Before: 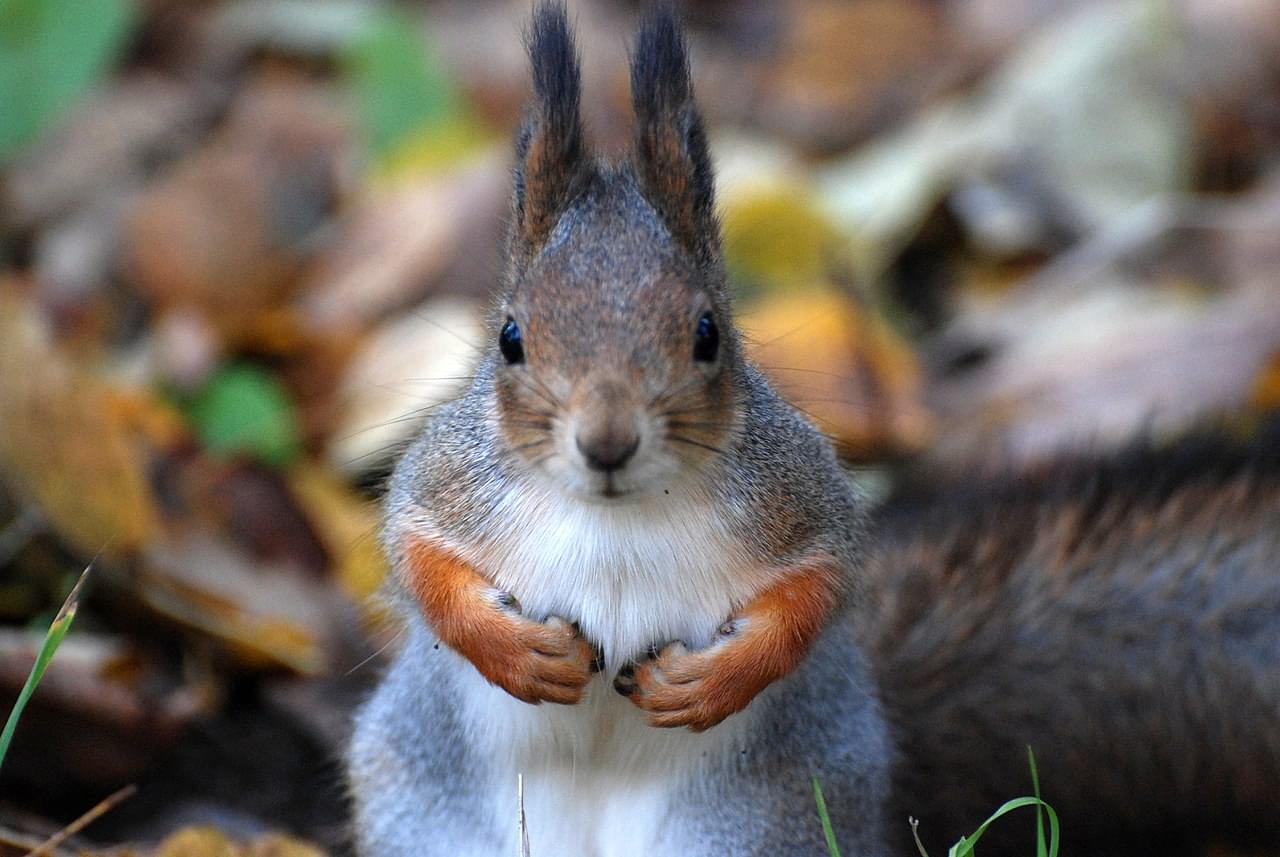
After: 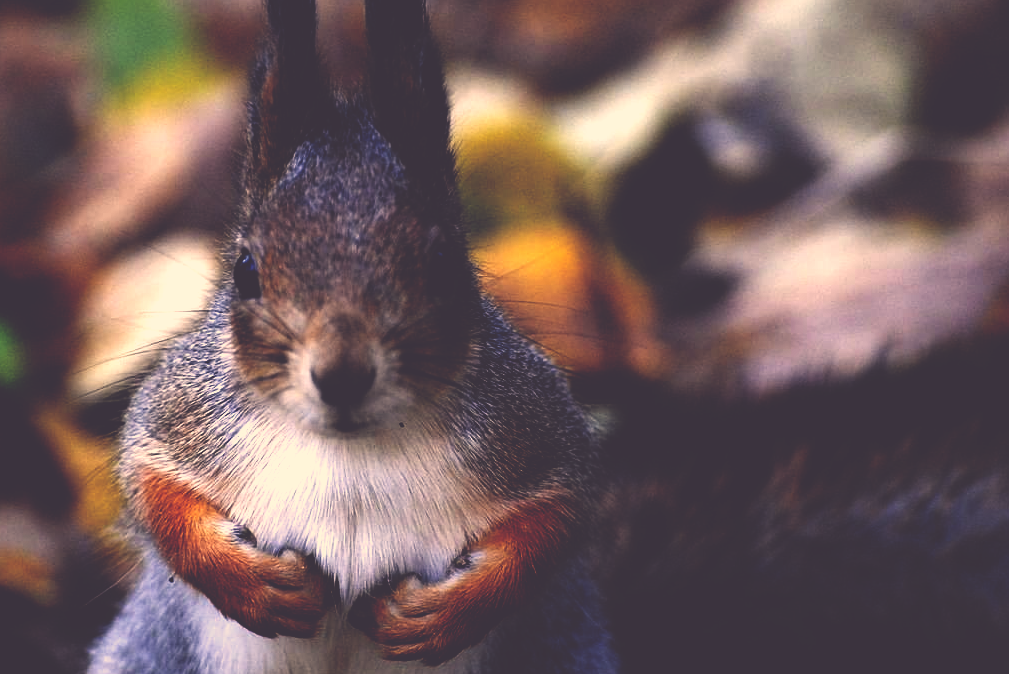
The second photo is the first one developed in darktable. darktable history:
color correction: highlights a* 19.59, highlights b* 27.49, shadows a* 3.46, shadows b* -17.28, saturation 0.73
base curve: curves: ch0 [(0, 0.036) (0.083, 0.04) (0.804, 1)], preserve colors none
crop and rotate: left 20.74%, top 7.912%, right 0.375%, bottom 13.378%
